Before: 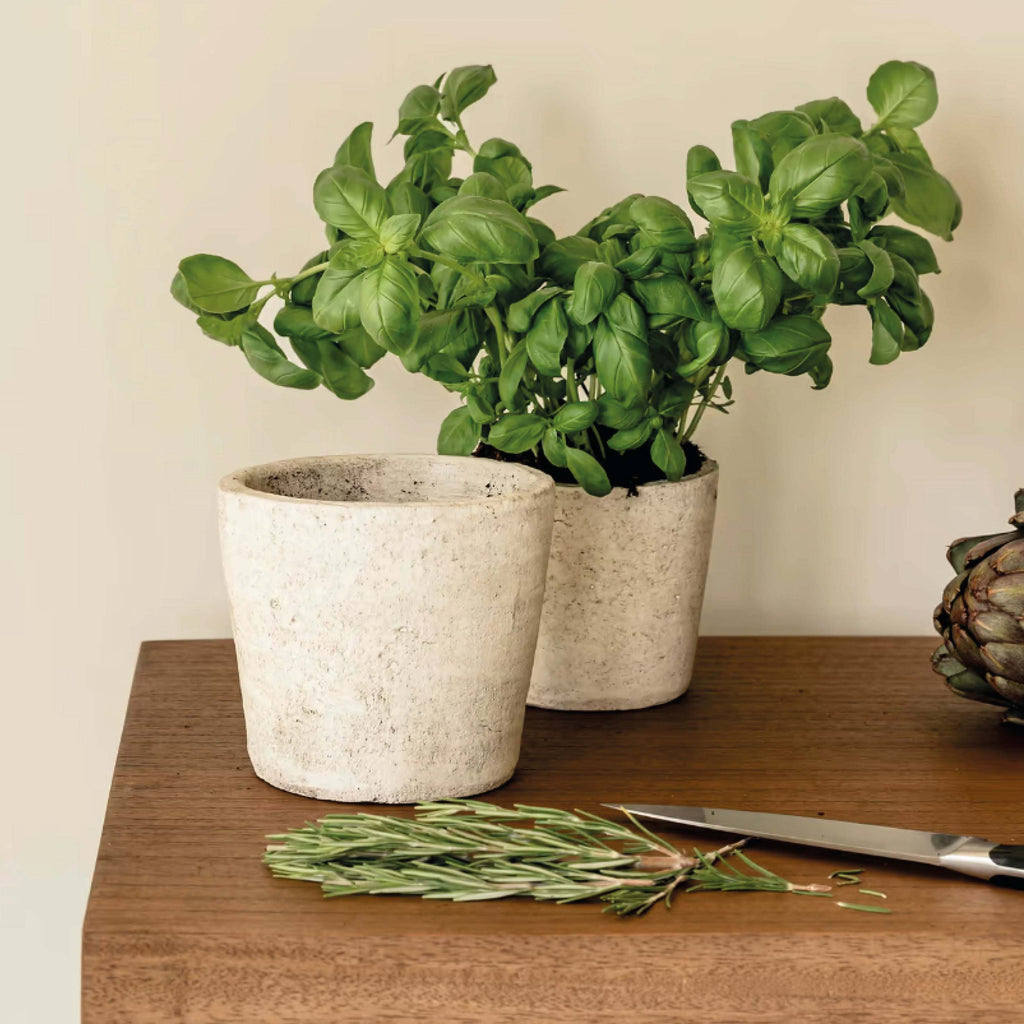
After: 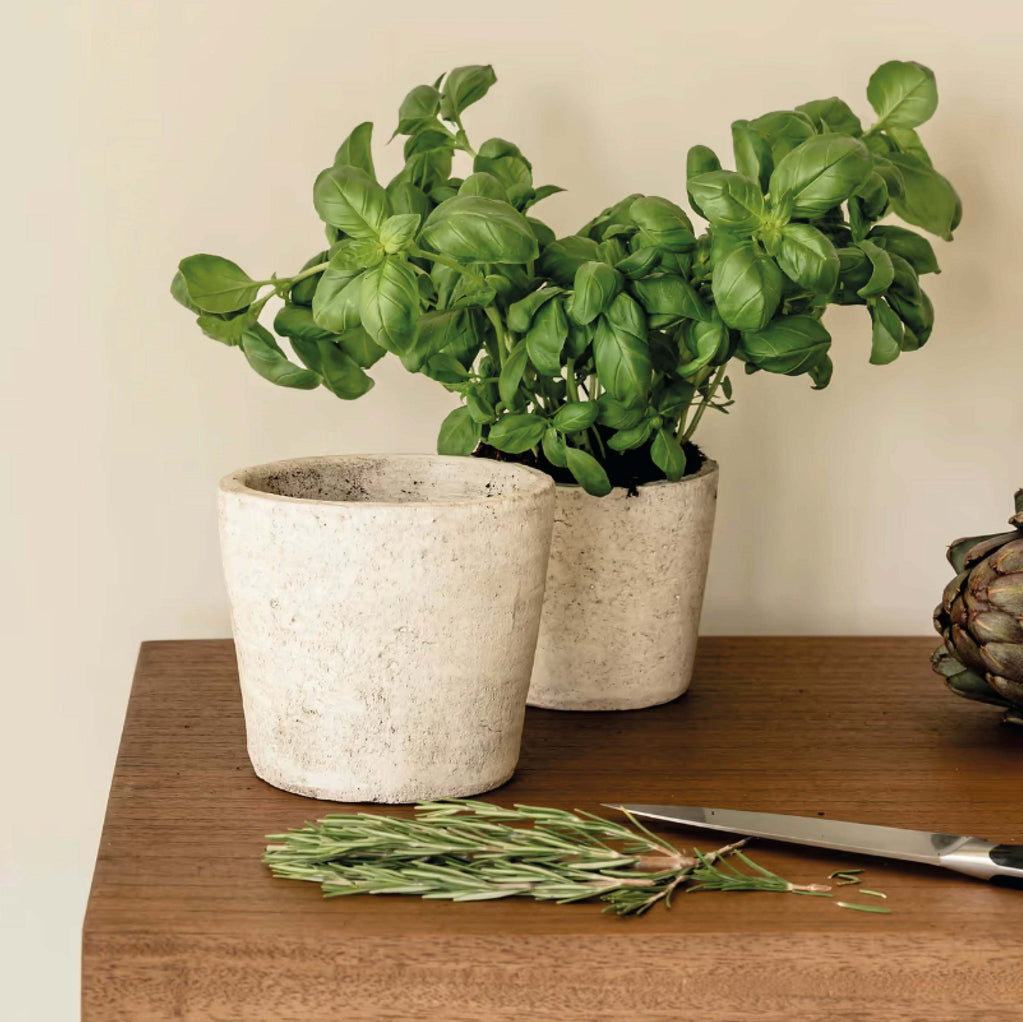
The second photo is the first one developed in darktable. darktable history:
crop: top 0.05%, bottom 0.098%
color correction: highlights a* -0.182, highlights b* -0.124
